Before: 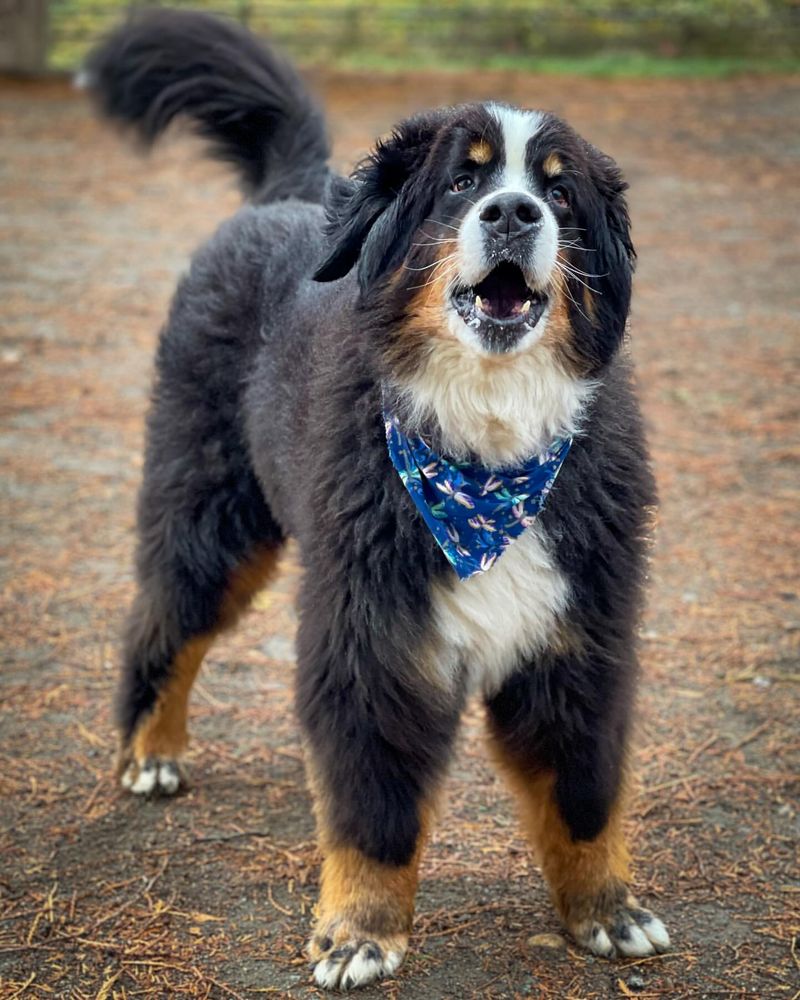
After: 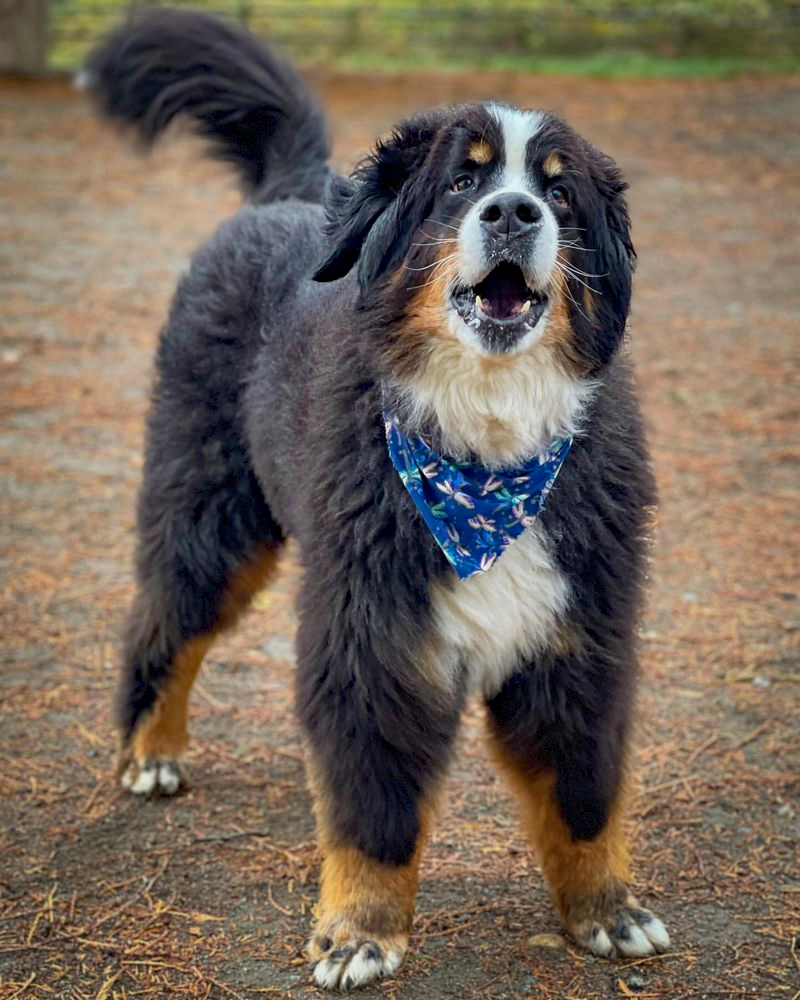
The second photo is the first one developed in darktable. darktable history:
haze removal: compatibility mode true
color balance rgb: perceptual saturation grading › global saturation 0.594%, contrast -9.376%
